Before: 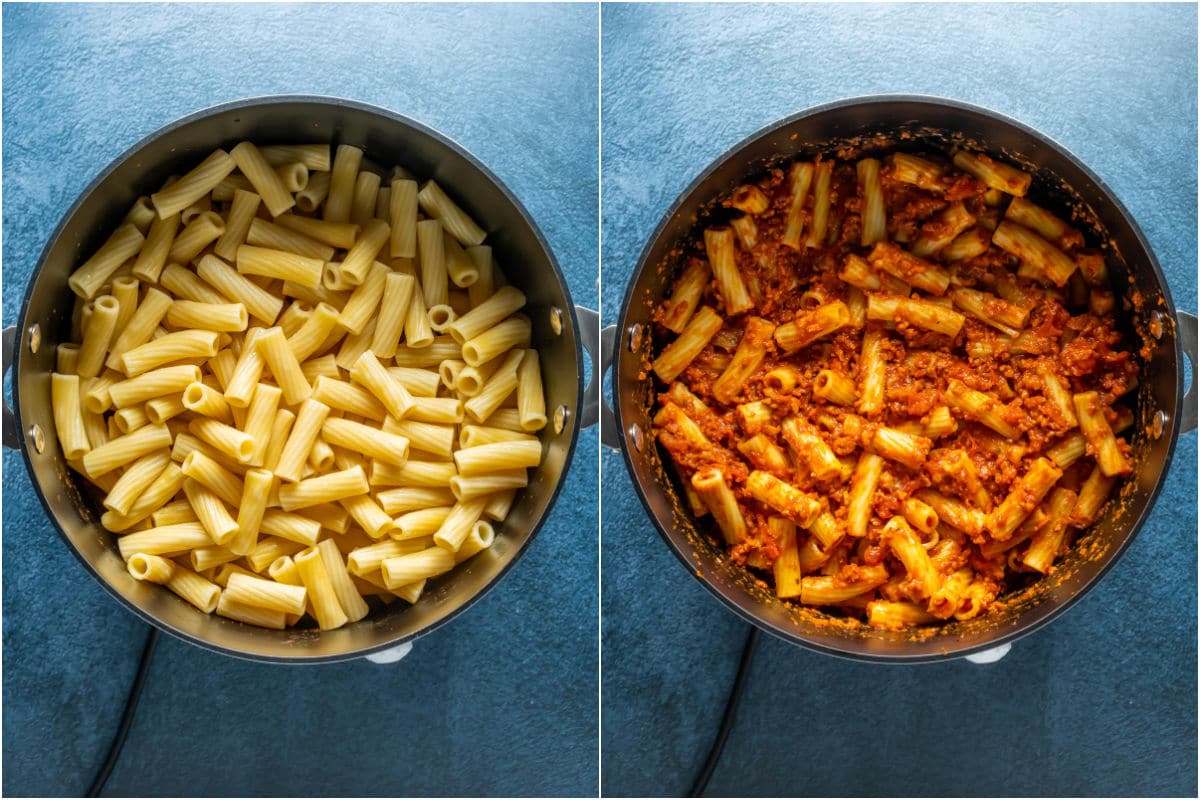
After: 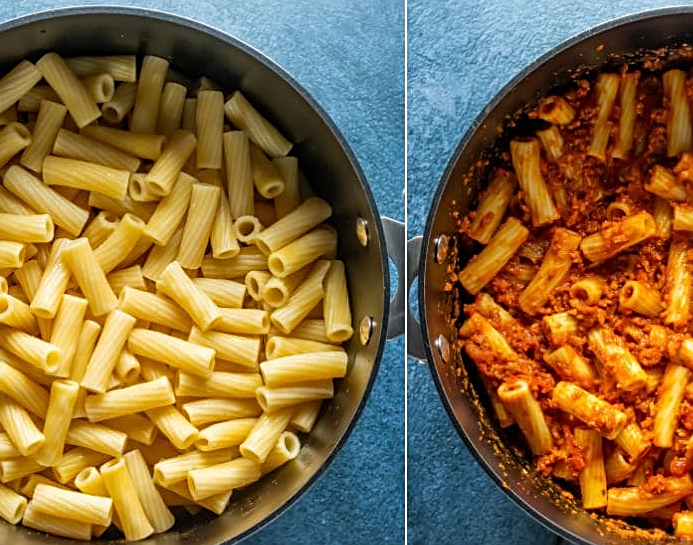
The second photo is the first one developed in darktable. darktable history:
crop: left 16.202%, top 11.208%, right 26.045%, bottom 20.557%
sharpen: on, module defaults
